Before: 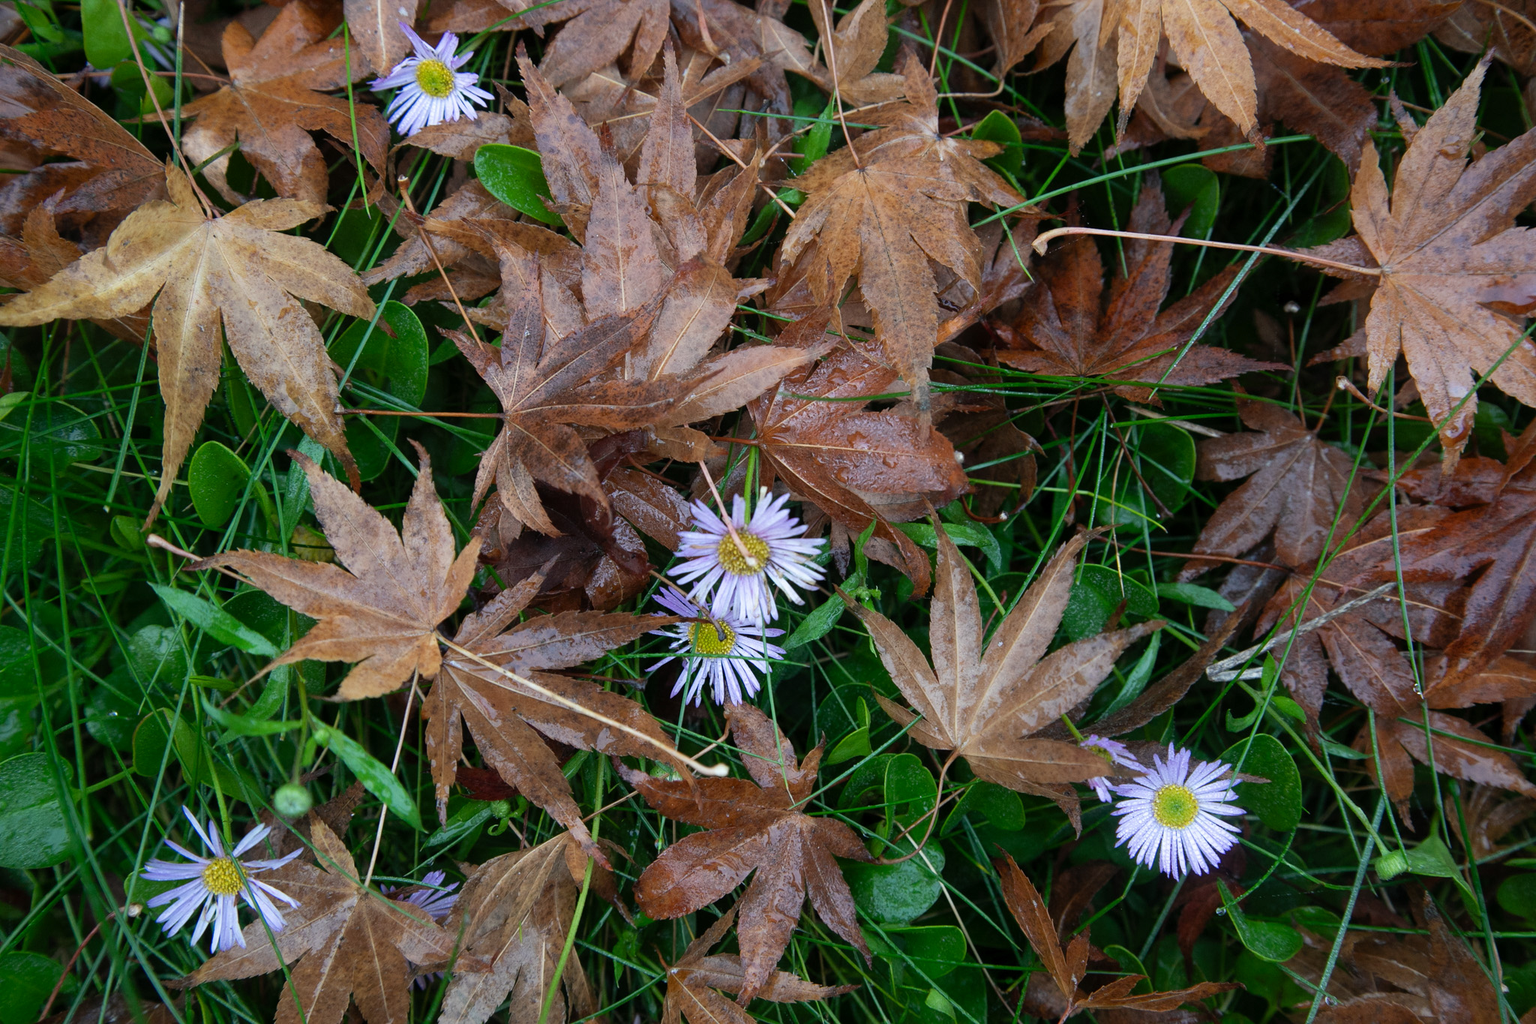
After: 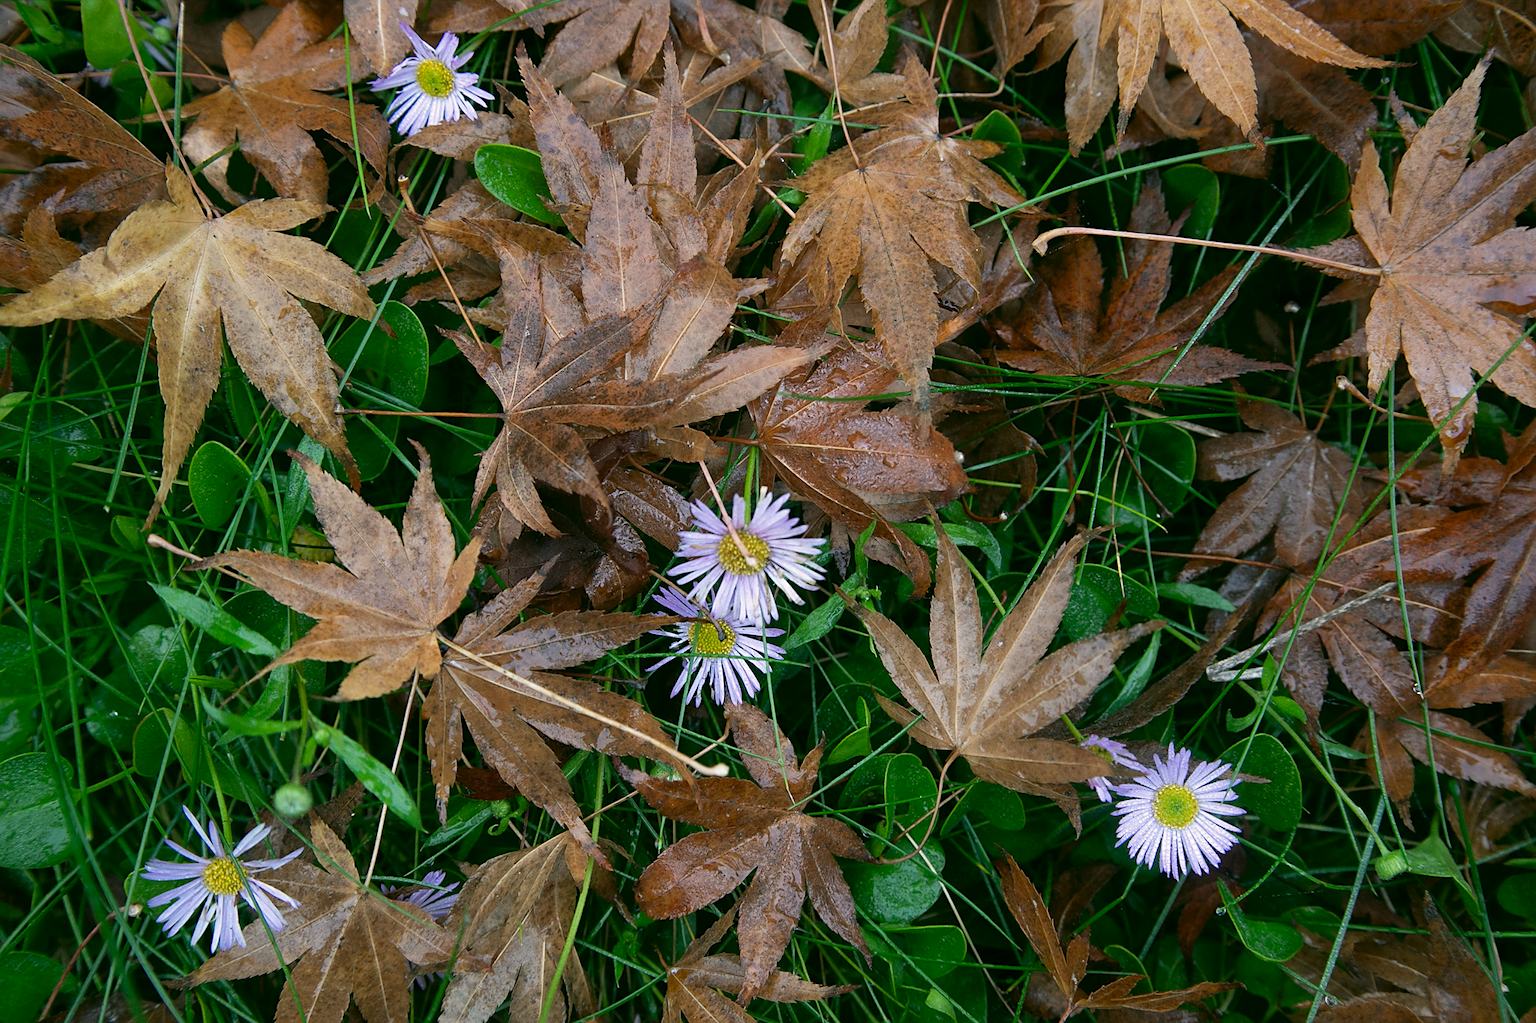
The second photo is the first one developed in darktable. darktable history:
color correction: highlights a* 4.13, highlights b* 4.92, shadows a* -7.86, shadows b* 4.95
sharpen: radius 1.886, amount 0.415, threshold 1.147
